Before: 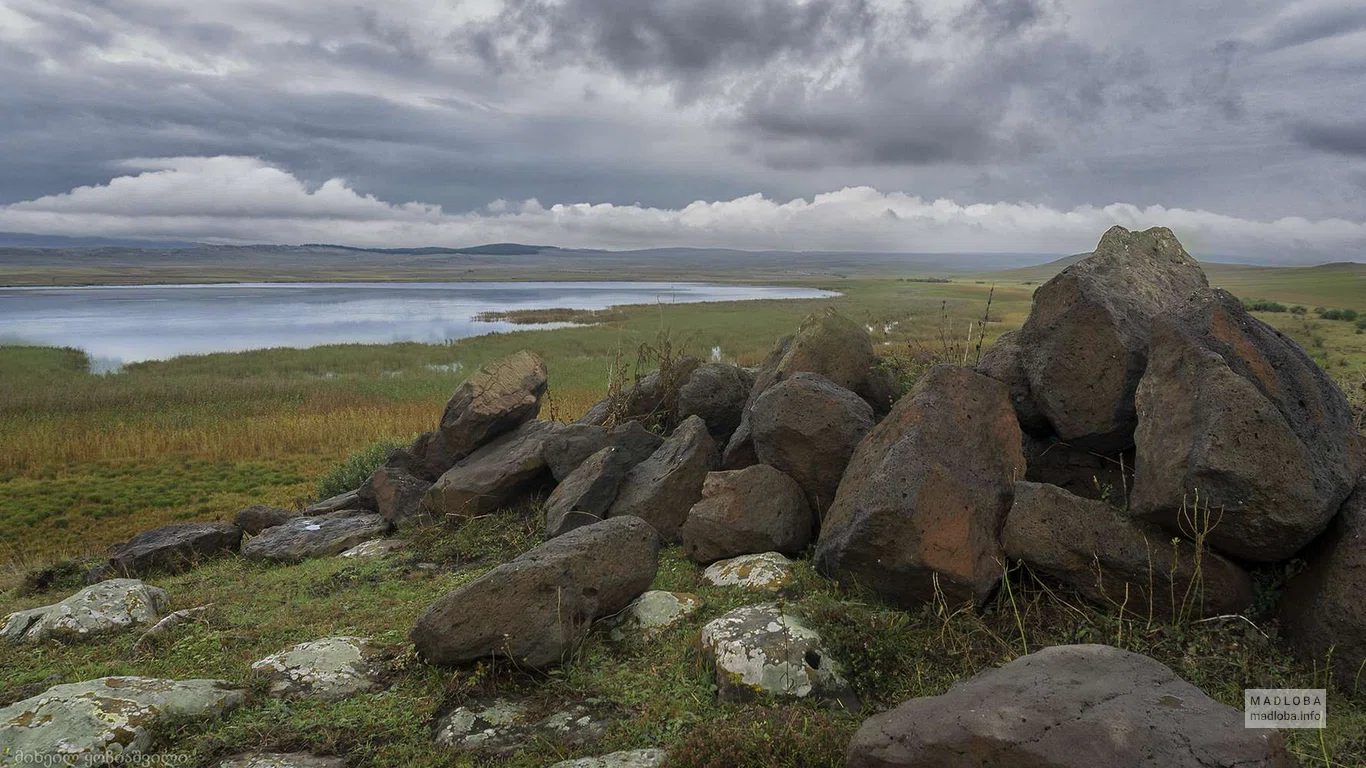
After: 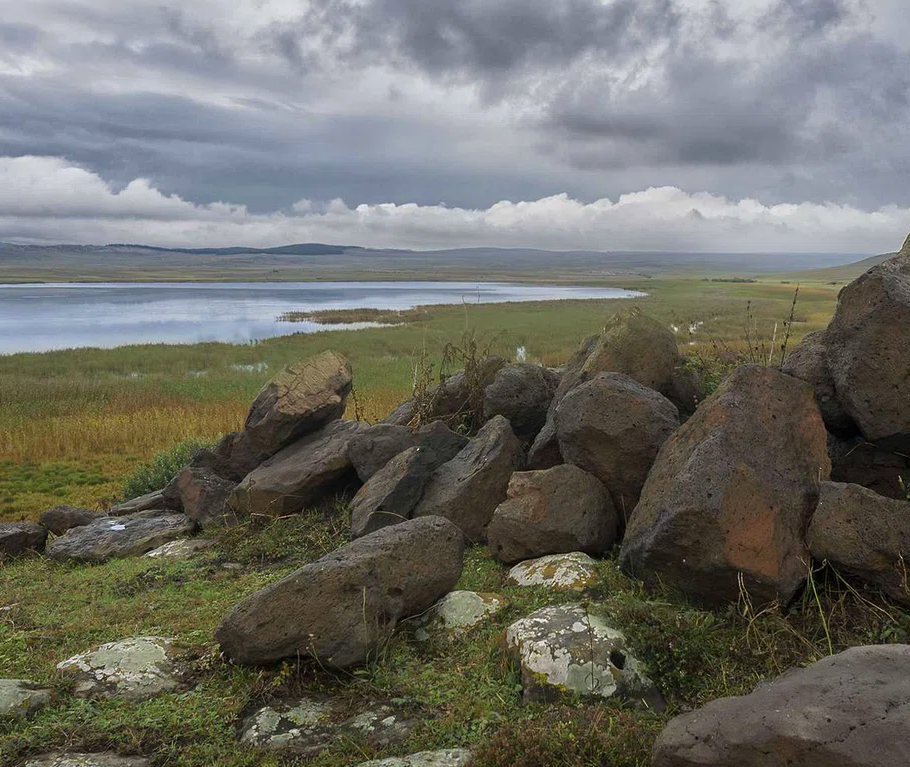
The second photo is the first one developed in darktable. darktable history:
exposure: exposure 0.127 EV, compensate highlight preservation false
color correction: saturation 1.1
crop and rotate: left 14.292%, right 19.041%
